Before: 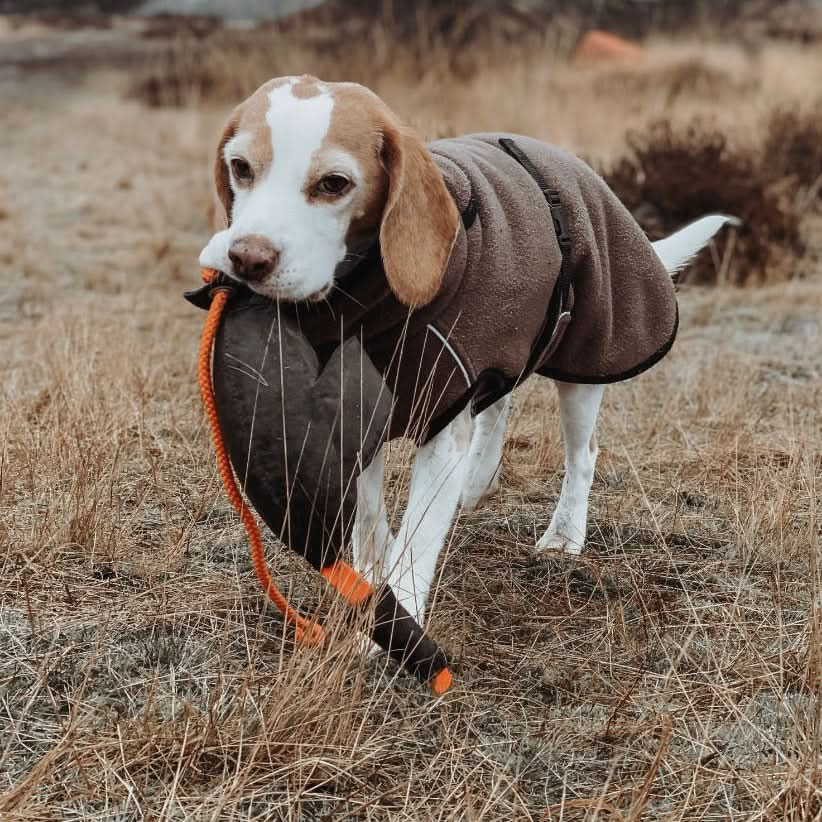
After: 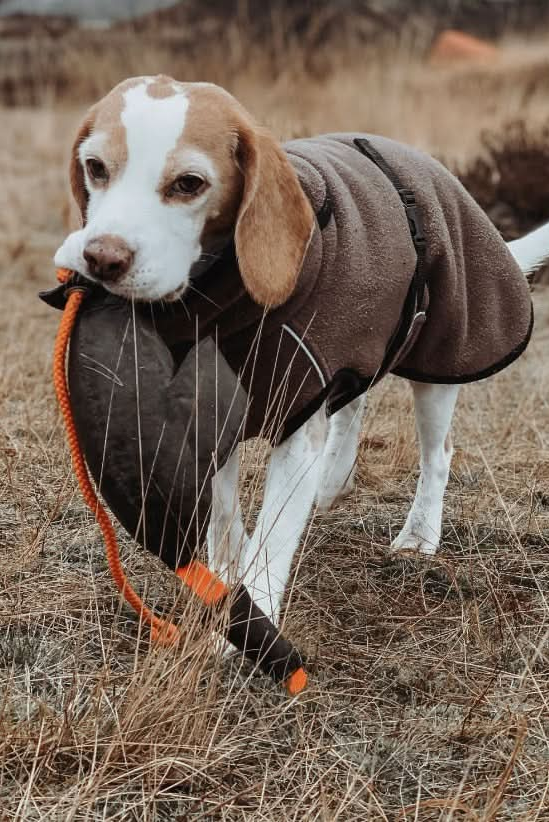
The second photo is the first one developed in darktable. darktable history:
crop and rotate: left 17.67%, right 15.426%
